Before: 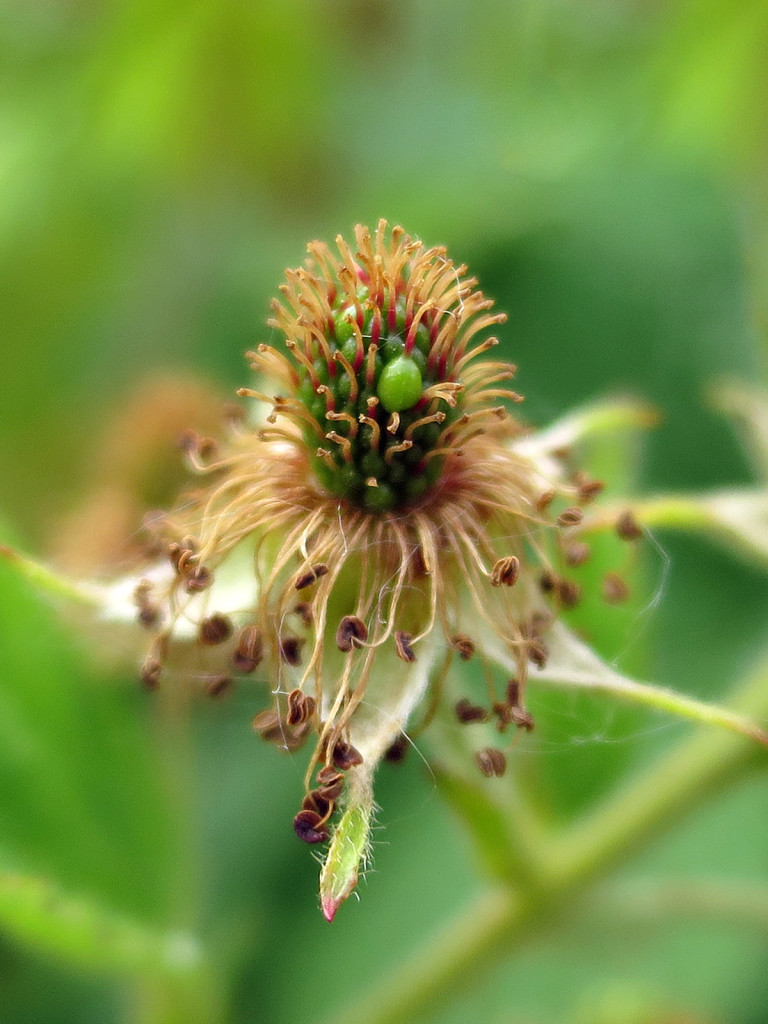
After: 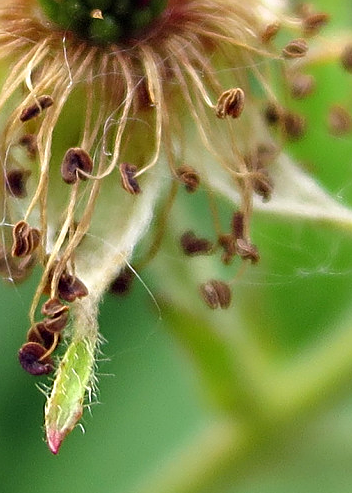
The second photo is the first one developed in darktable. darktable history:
crop: left 35.891%, top 45.796%, right 18.147%, bottom 5.99%
tone equalizer: on, module defaults
sharpen: on, module defaults
